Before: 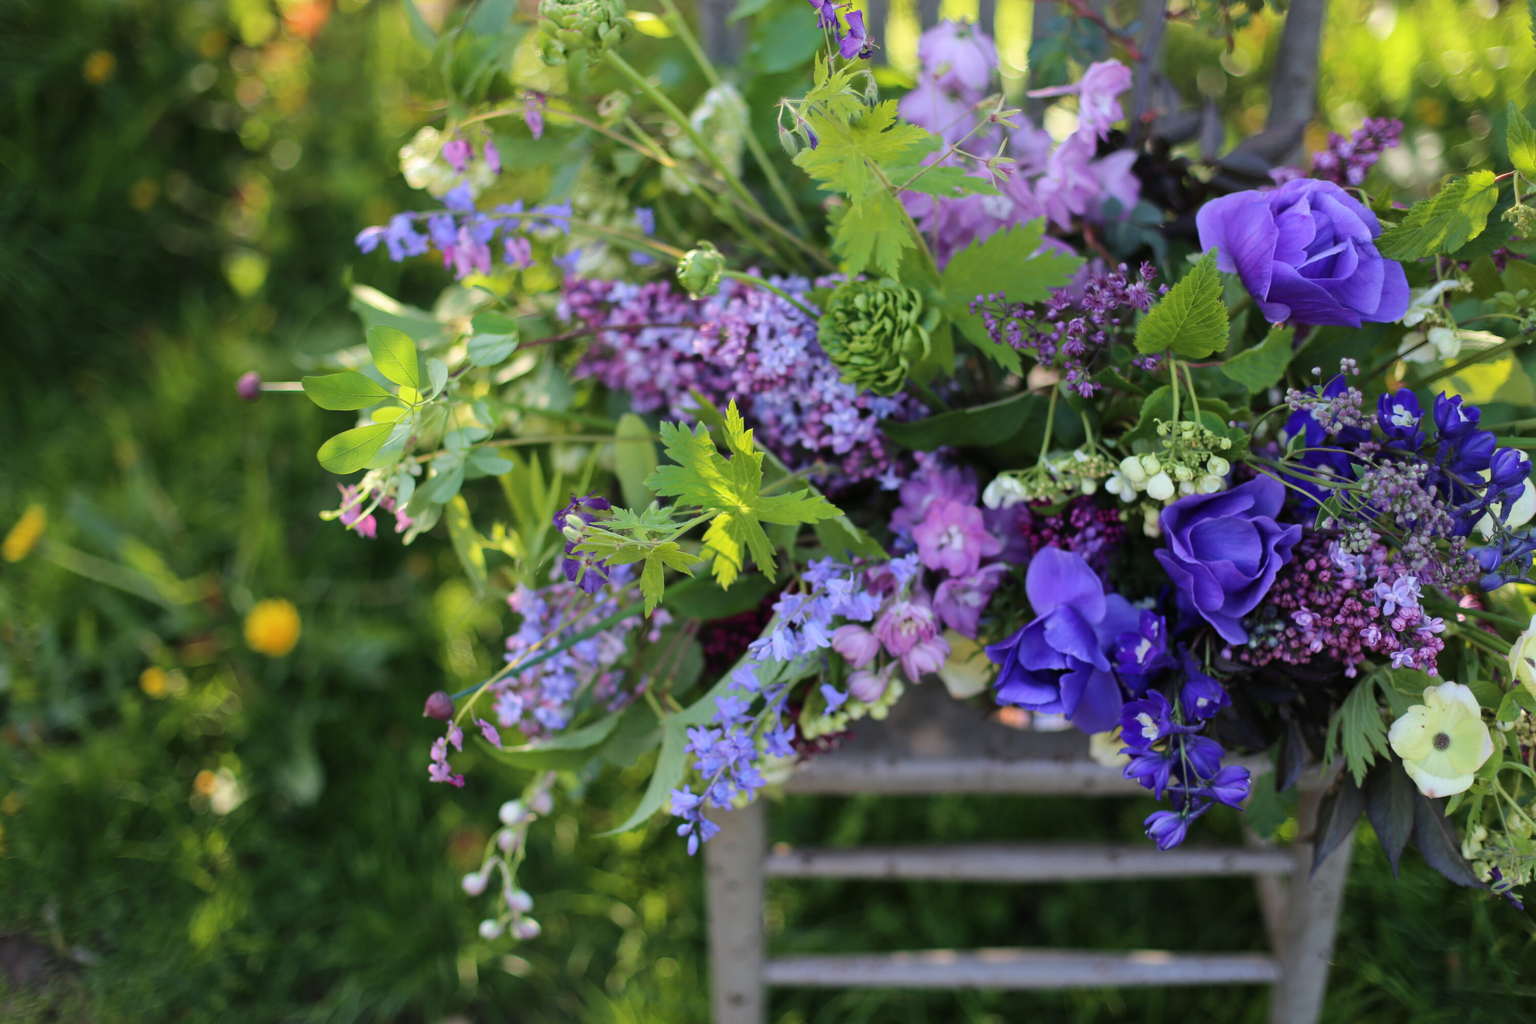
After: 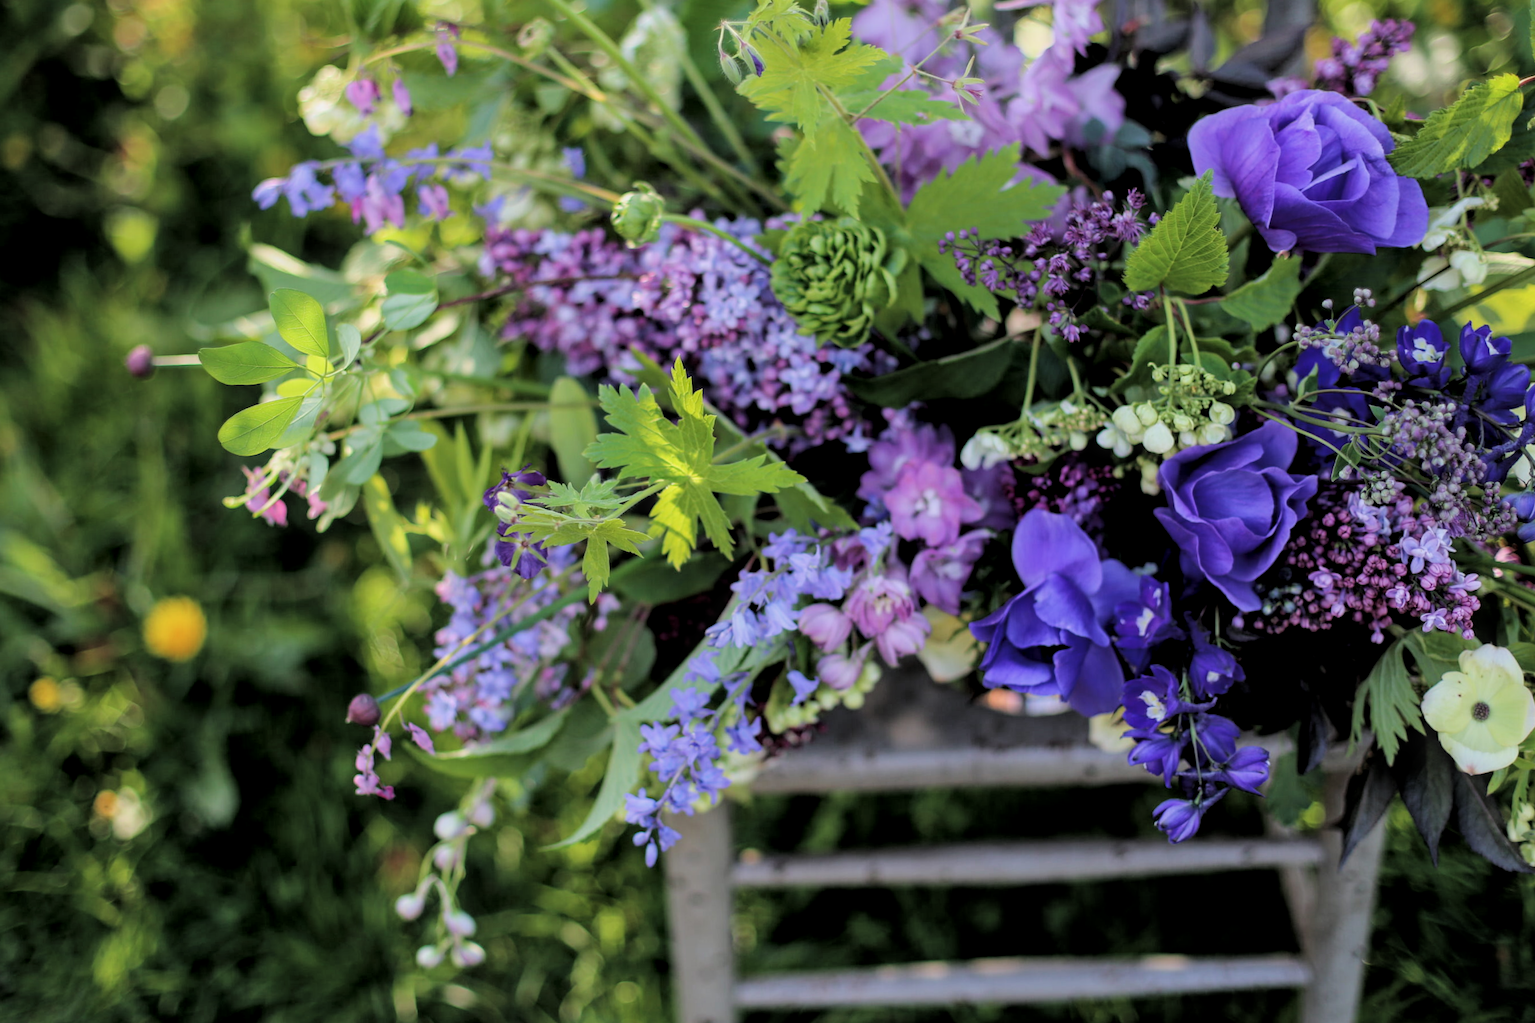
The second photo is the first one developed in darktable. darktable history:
filmic rgb: black relative exposure -3.86 EV, white relative exposure 3.48 EV, hardness 2.63, contrast 1.103
crop and rotate: angle 1.96°, left 5.673%, top 5.673%
exposure: black level correction -0.008, exposure 0.067 EV, compensate highlight preservation false
local contrast: on, module defaults
